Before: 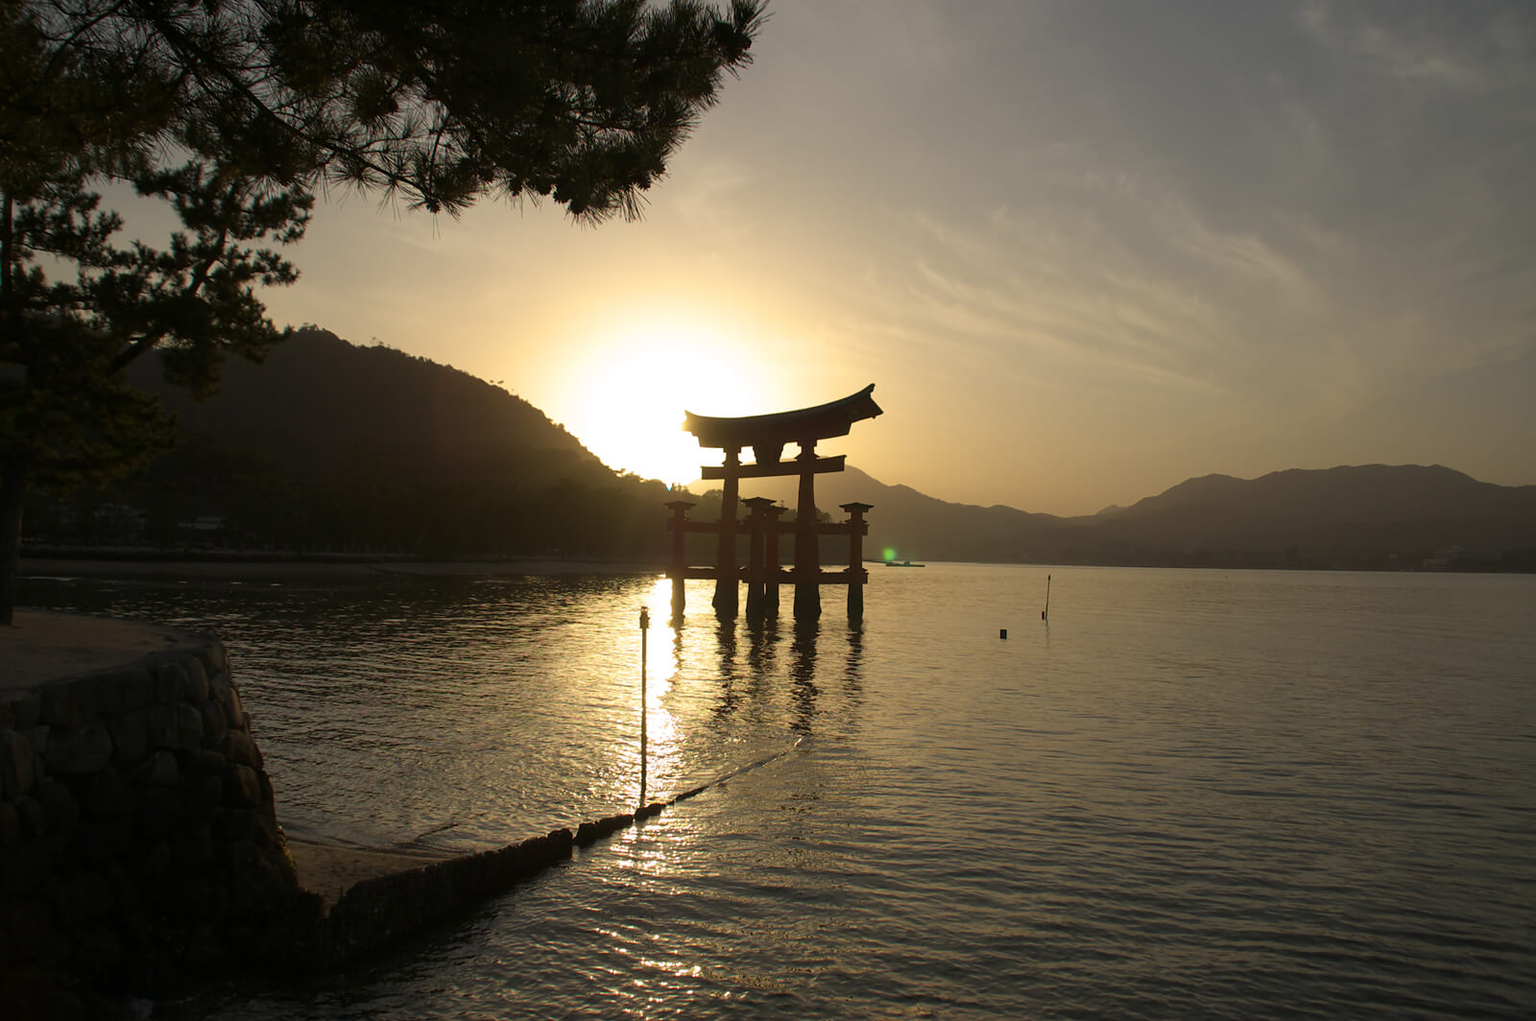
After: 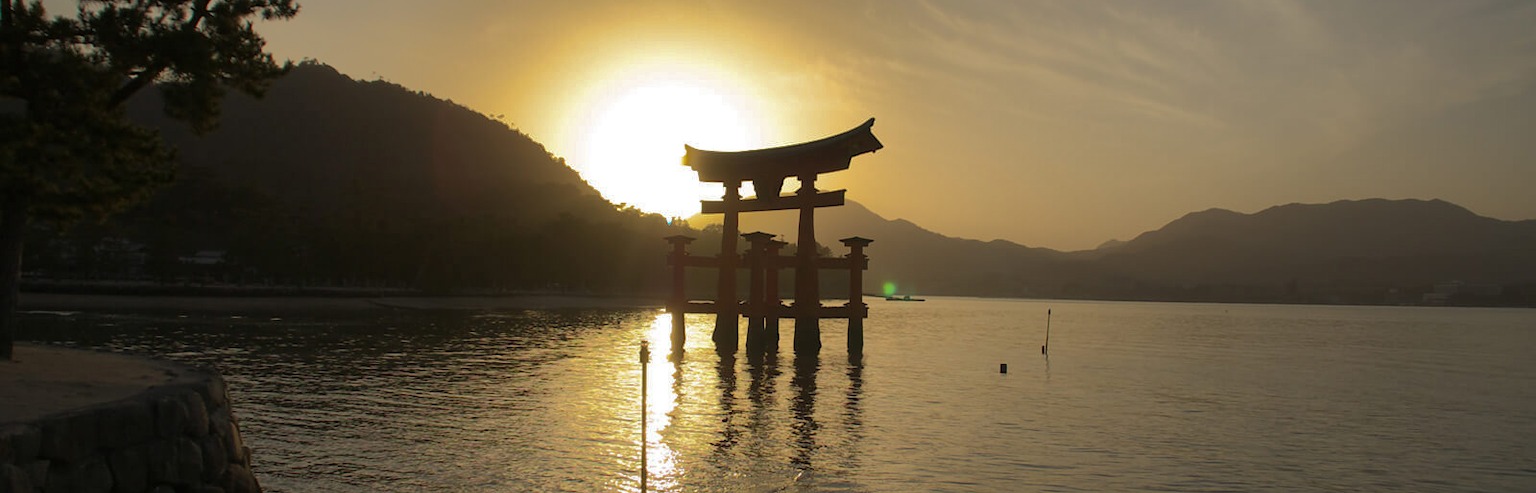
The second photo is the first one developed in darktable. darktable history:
crop and rotate: top 26.056%, bottom 25.543%
shadows and highlights: shadows 25, highlights -70
